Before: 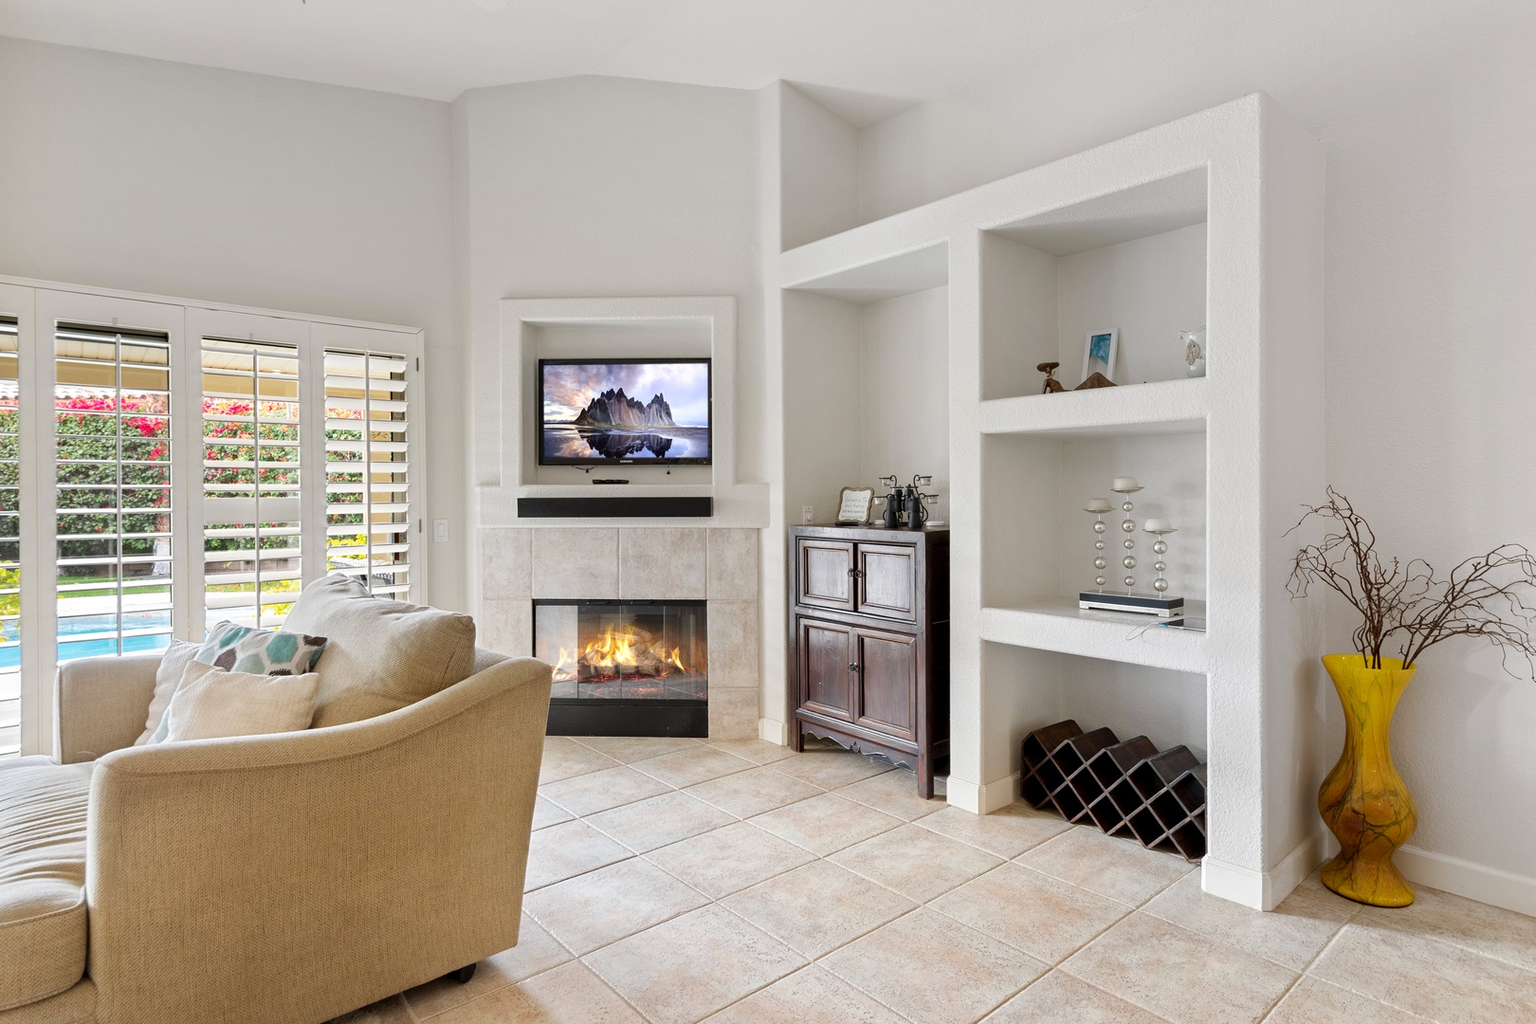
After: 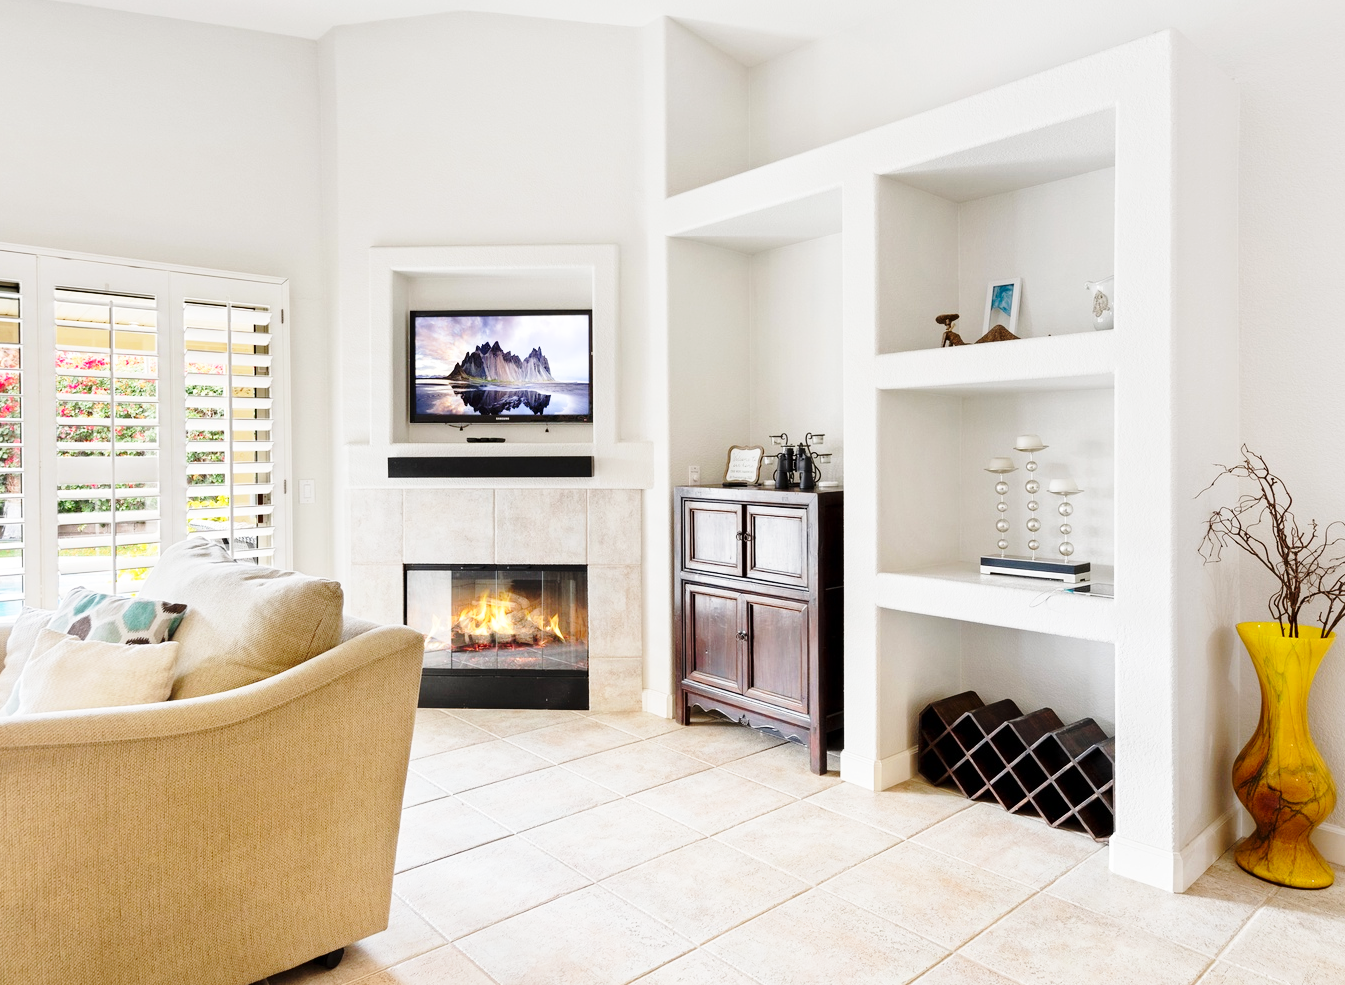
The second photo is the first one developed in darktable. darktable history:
crop: left 9.769%, top 6.306%, right 7.192%, bottom 2.438%
base curve: curves: ch0 [(0, 0) (0.028, 0.03) (0.121, 0.232) (0.46, 0.748) (0.859, 0.968) (1, 1)], preserve colors none
